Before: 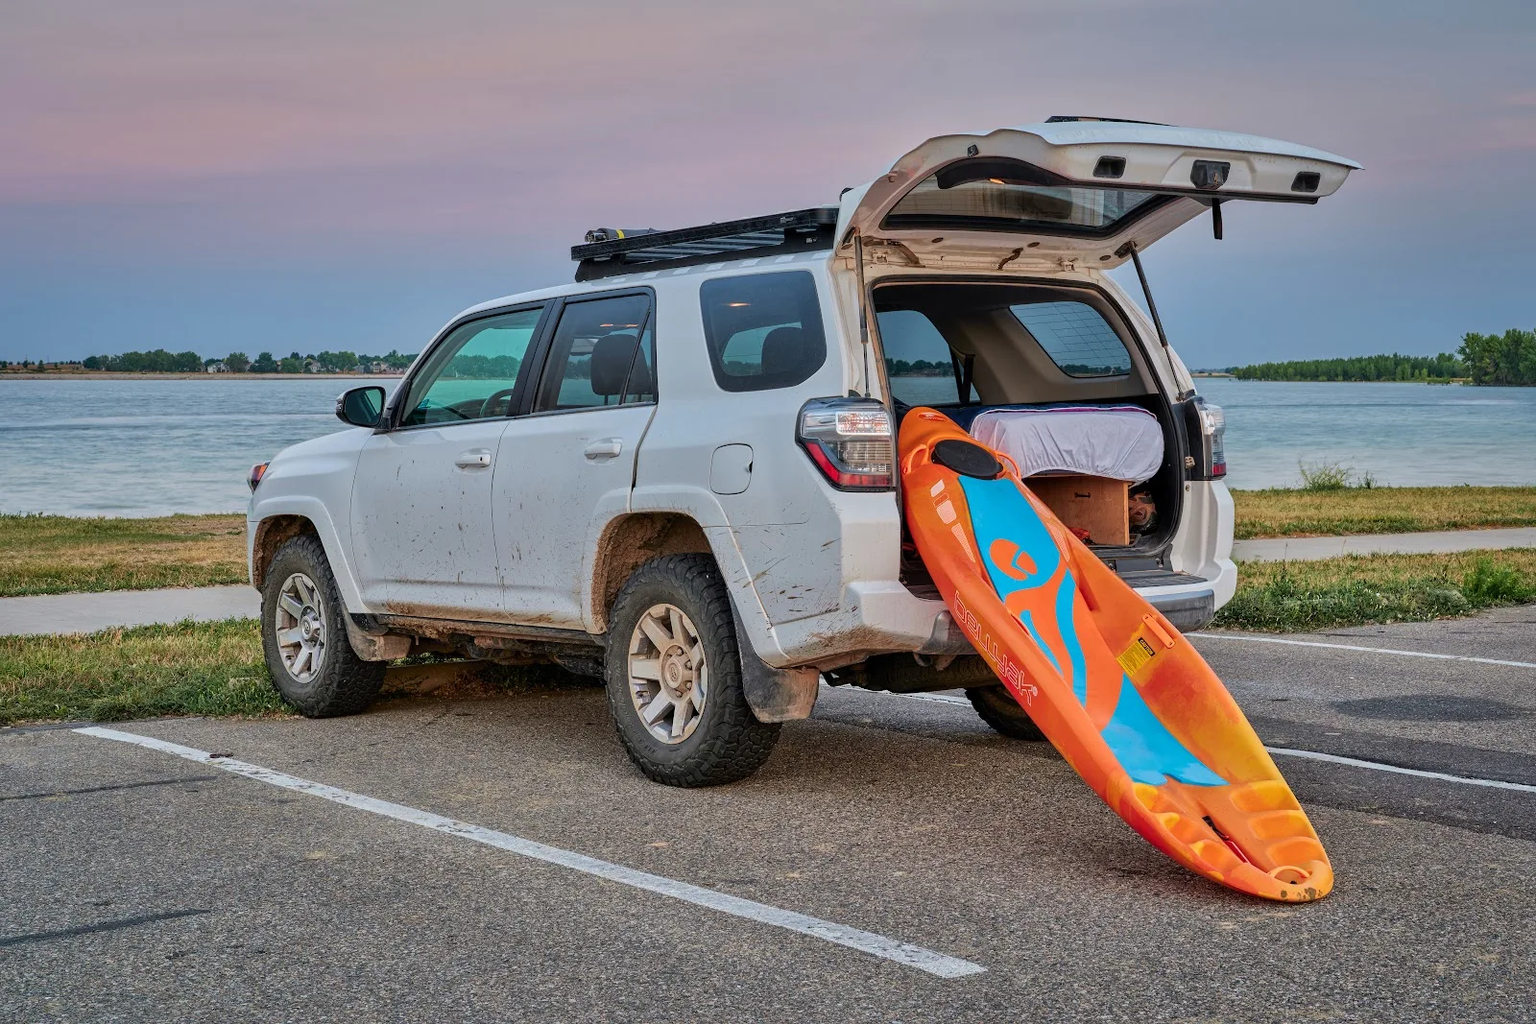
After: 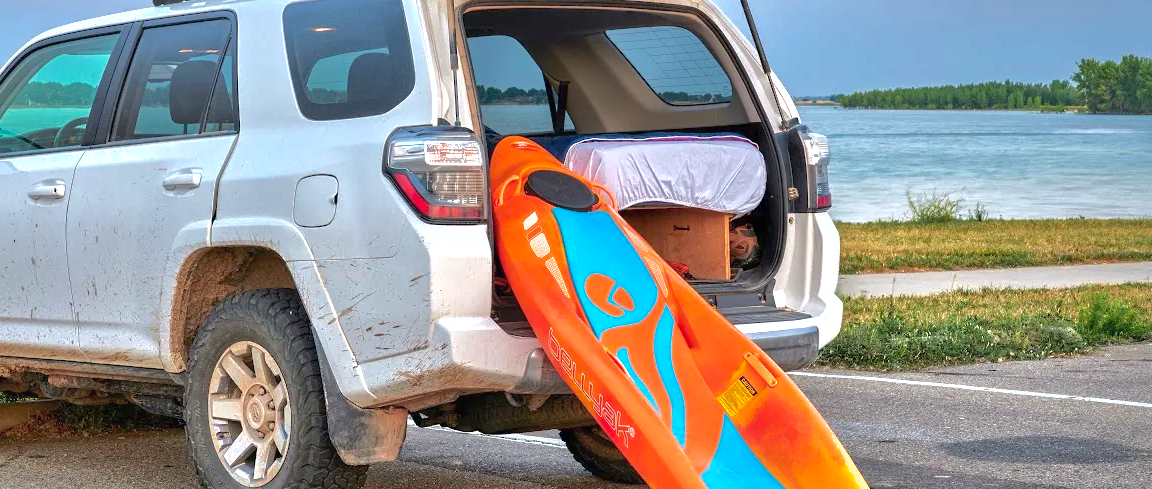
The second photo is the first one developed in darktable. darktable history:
exposure: black level correction 0, exposure 1 EV, compensate exposure bias true, compensate highlight preservation false
shadows and highlights: highlights -60
crop and rotate: left 27.938%, top 27.046%, bottom 27.046%
